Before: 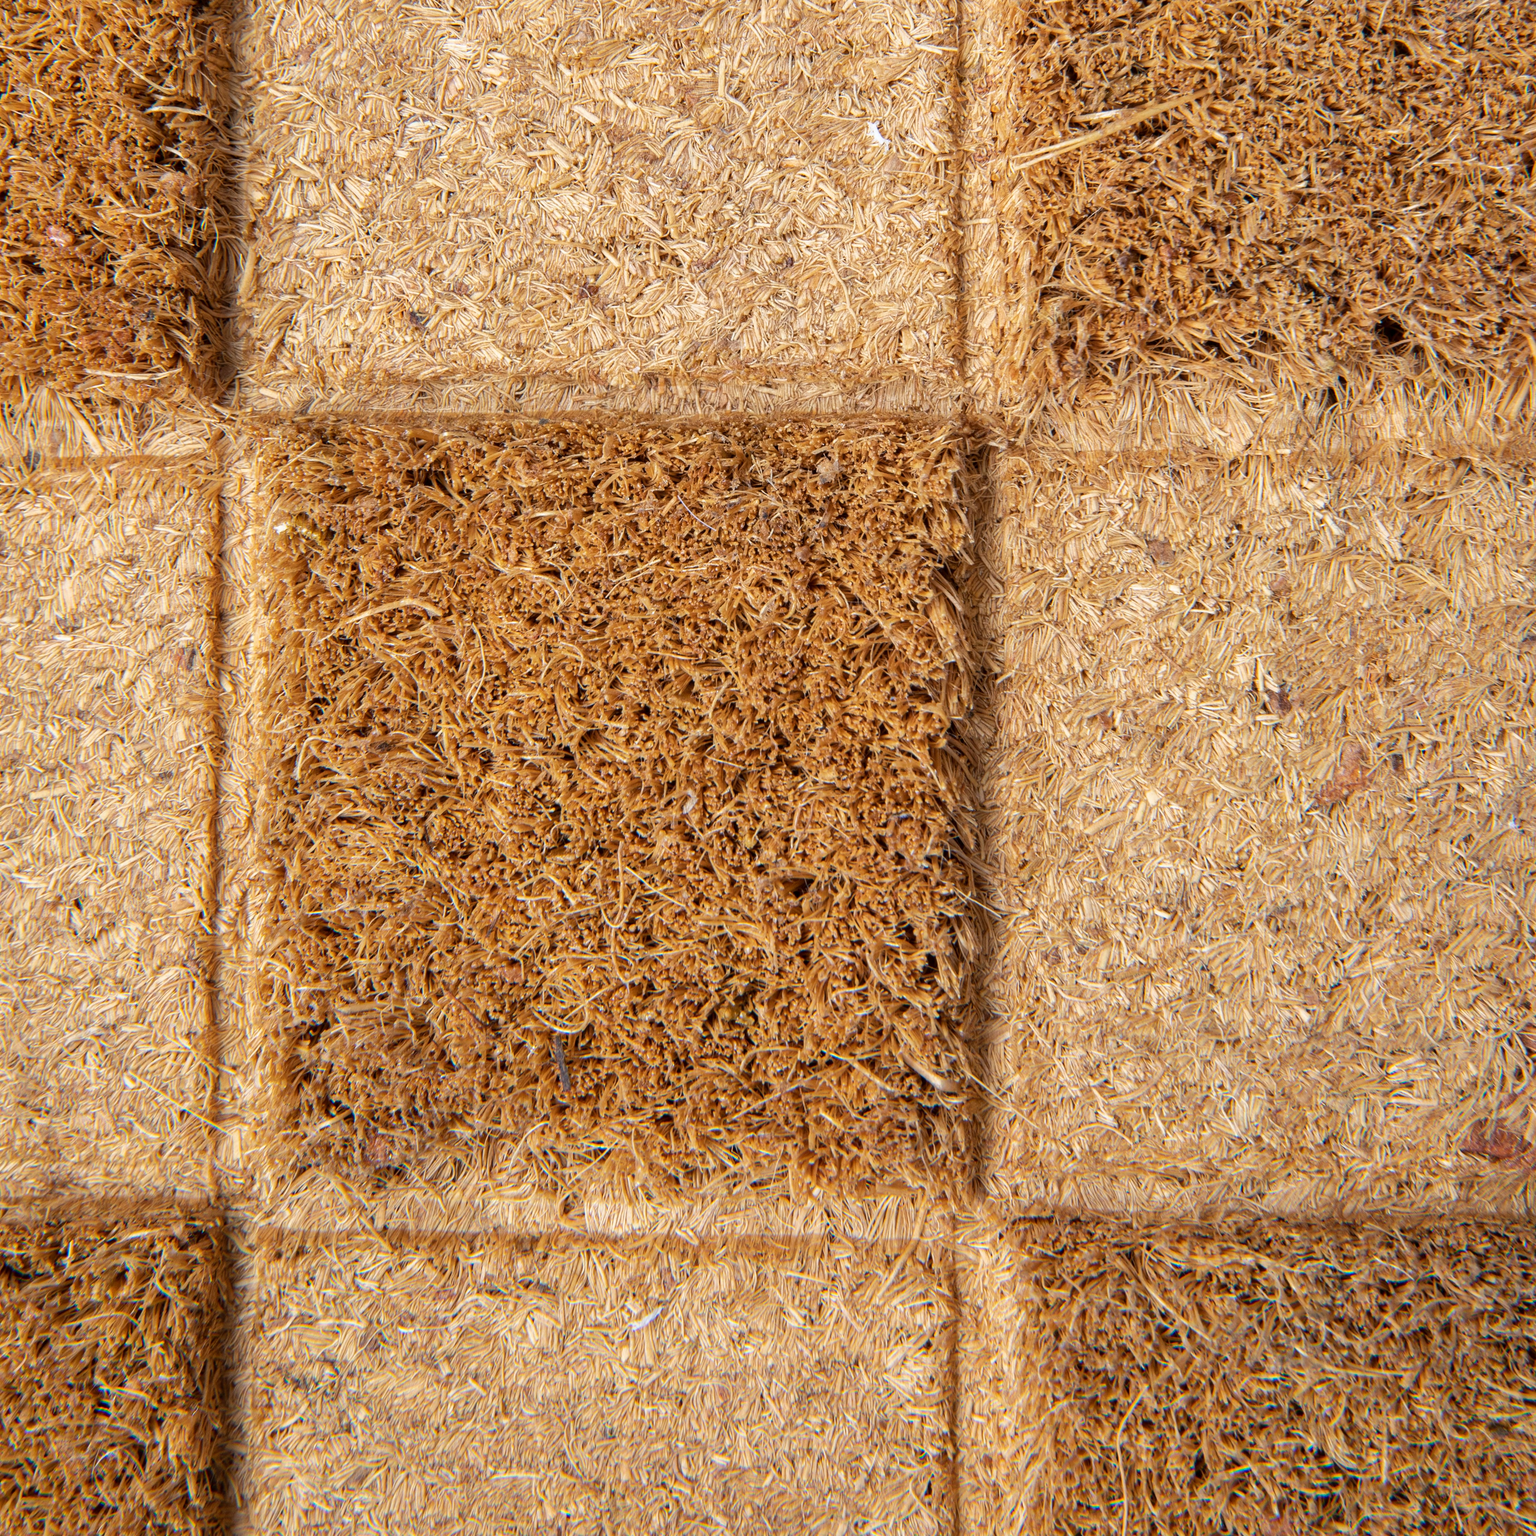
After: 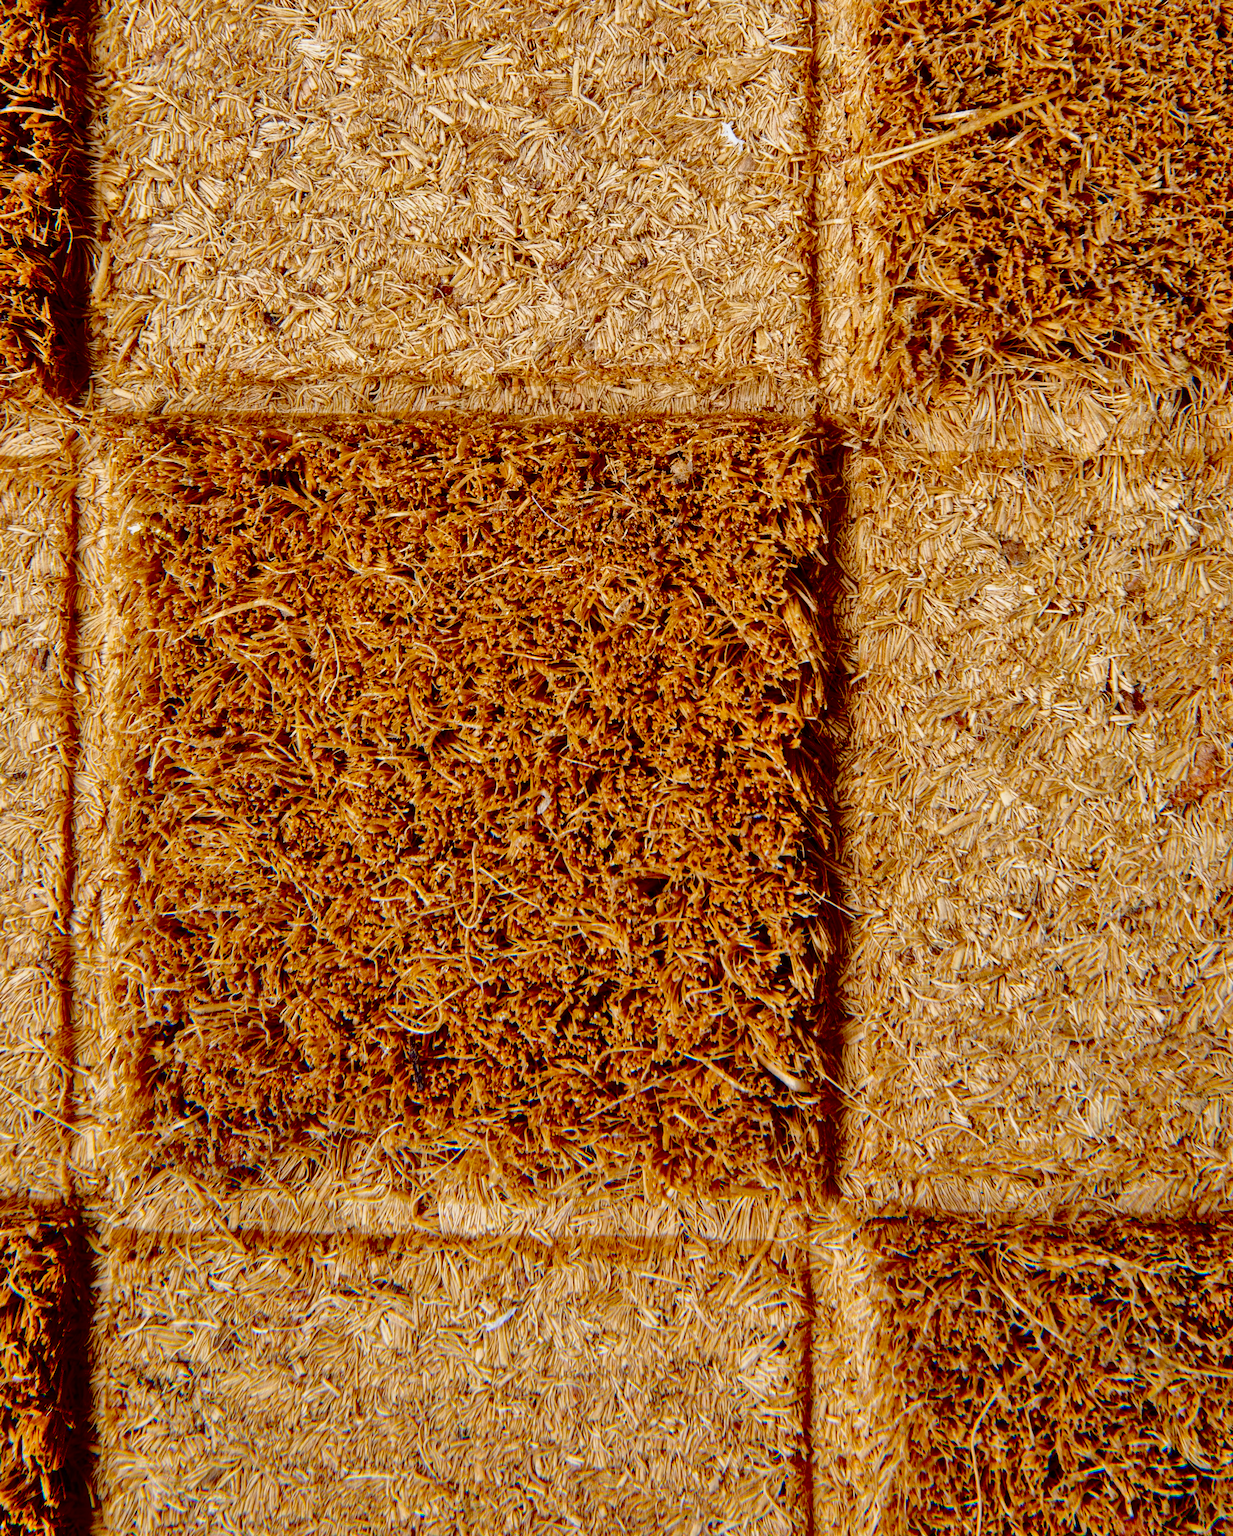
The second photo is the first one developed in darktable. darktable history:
contrast brightness saturation: saturation -0.037
shadows and highlights: soften with gaussian
exposure: black level correction 0.1, exposure -0.089 EV, compensate exposure bias true, compensate highlight preservation false
crop and rotate: left 9.532%, right 10.18%
